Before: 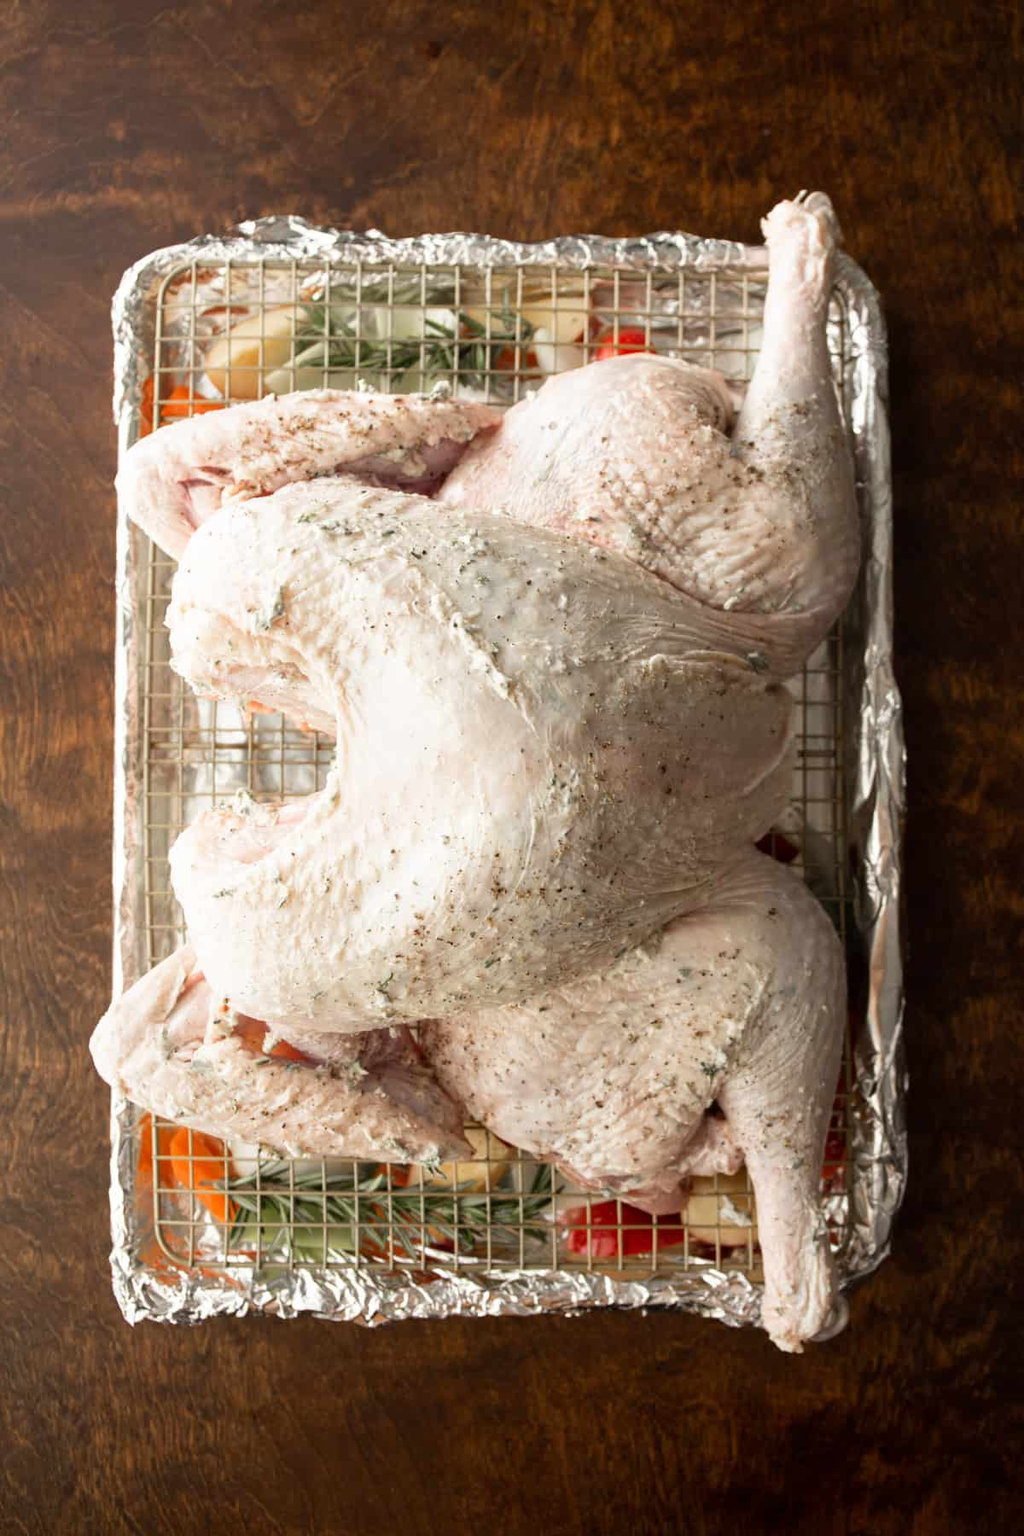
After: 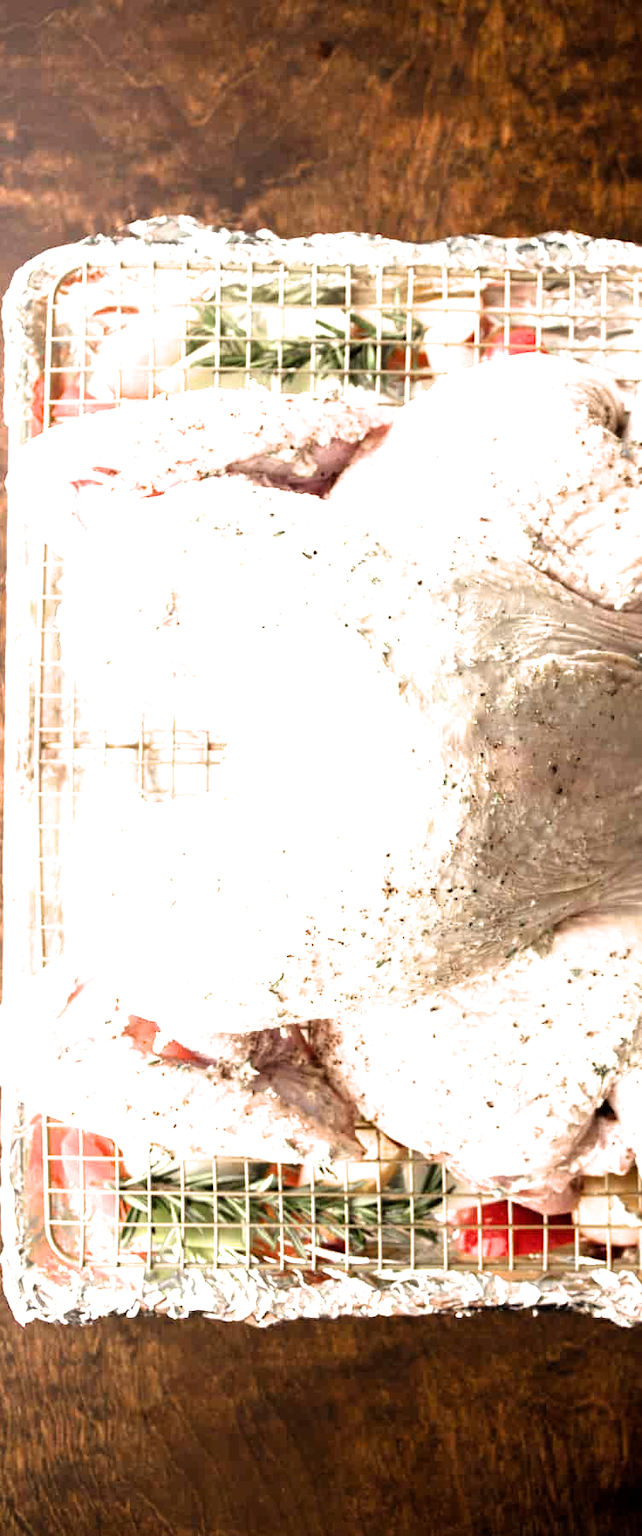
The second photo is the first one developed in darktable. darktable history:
crop: left 10.744%, right 26.441%
exposure: black level correction 0, exposure 1.175 EV, compensate highlight preservation false
filmic rgb: black relative exposure -8.21 EV, white relative exposure 2.2 EV, target white luminance 99.98%, hardness 7.18, latitude 74.66%, contrast 1.314, highlights saturation mix -1.8%, shadows ↔ highlights balance 30.82%
